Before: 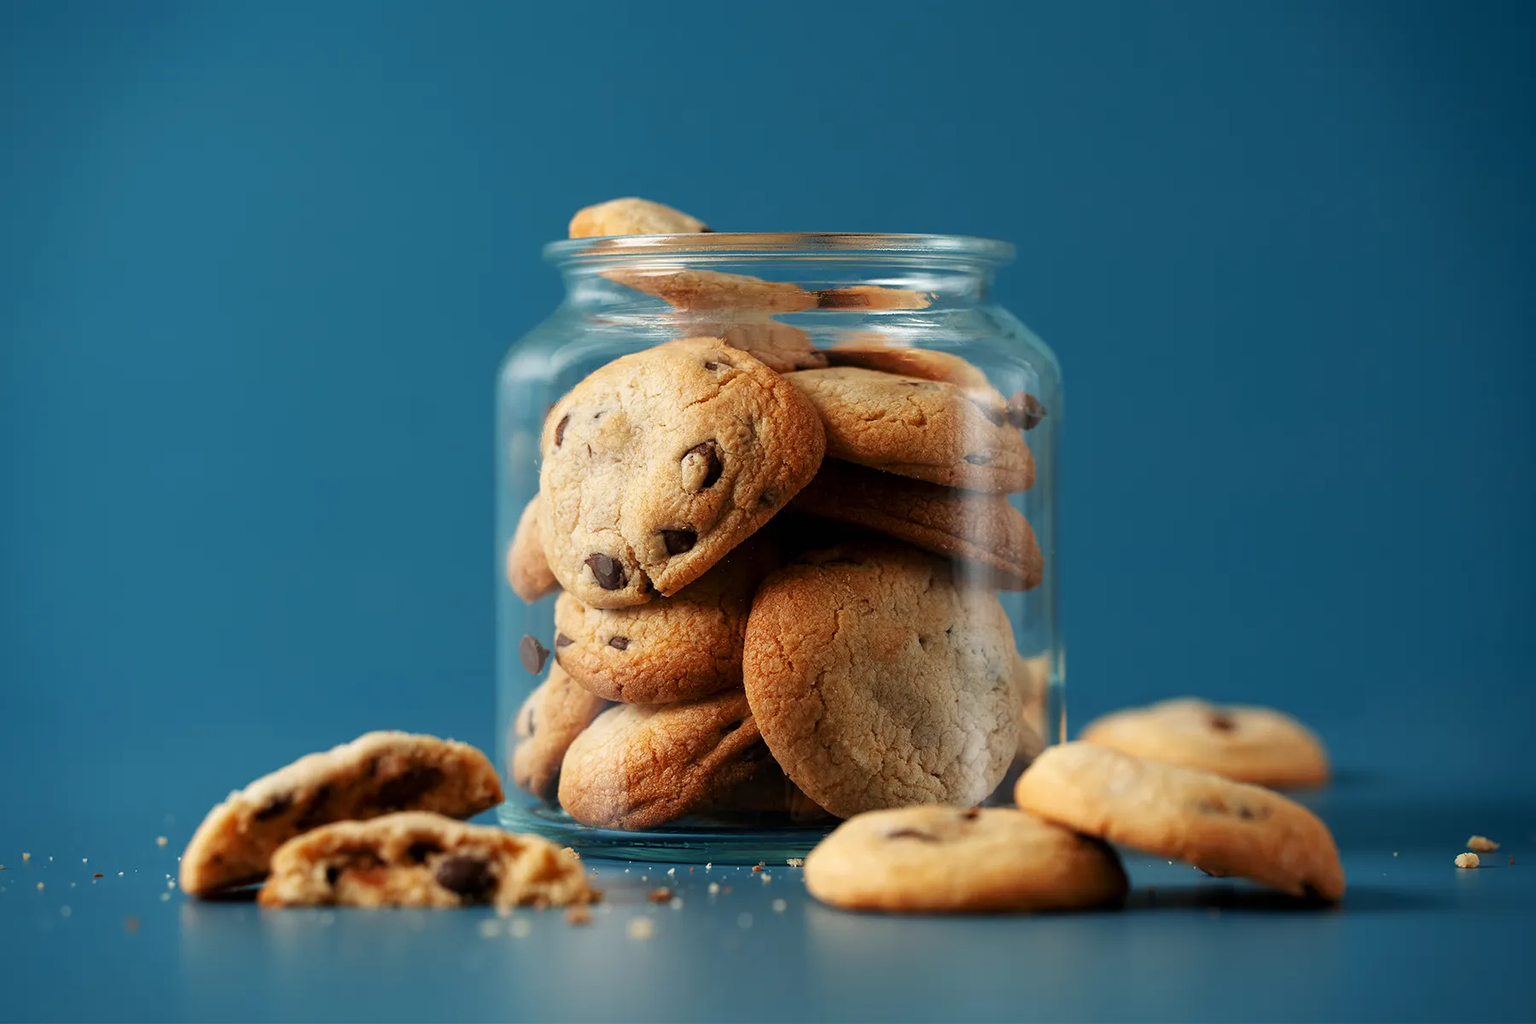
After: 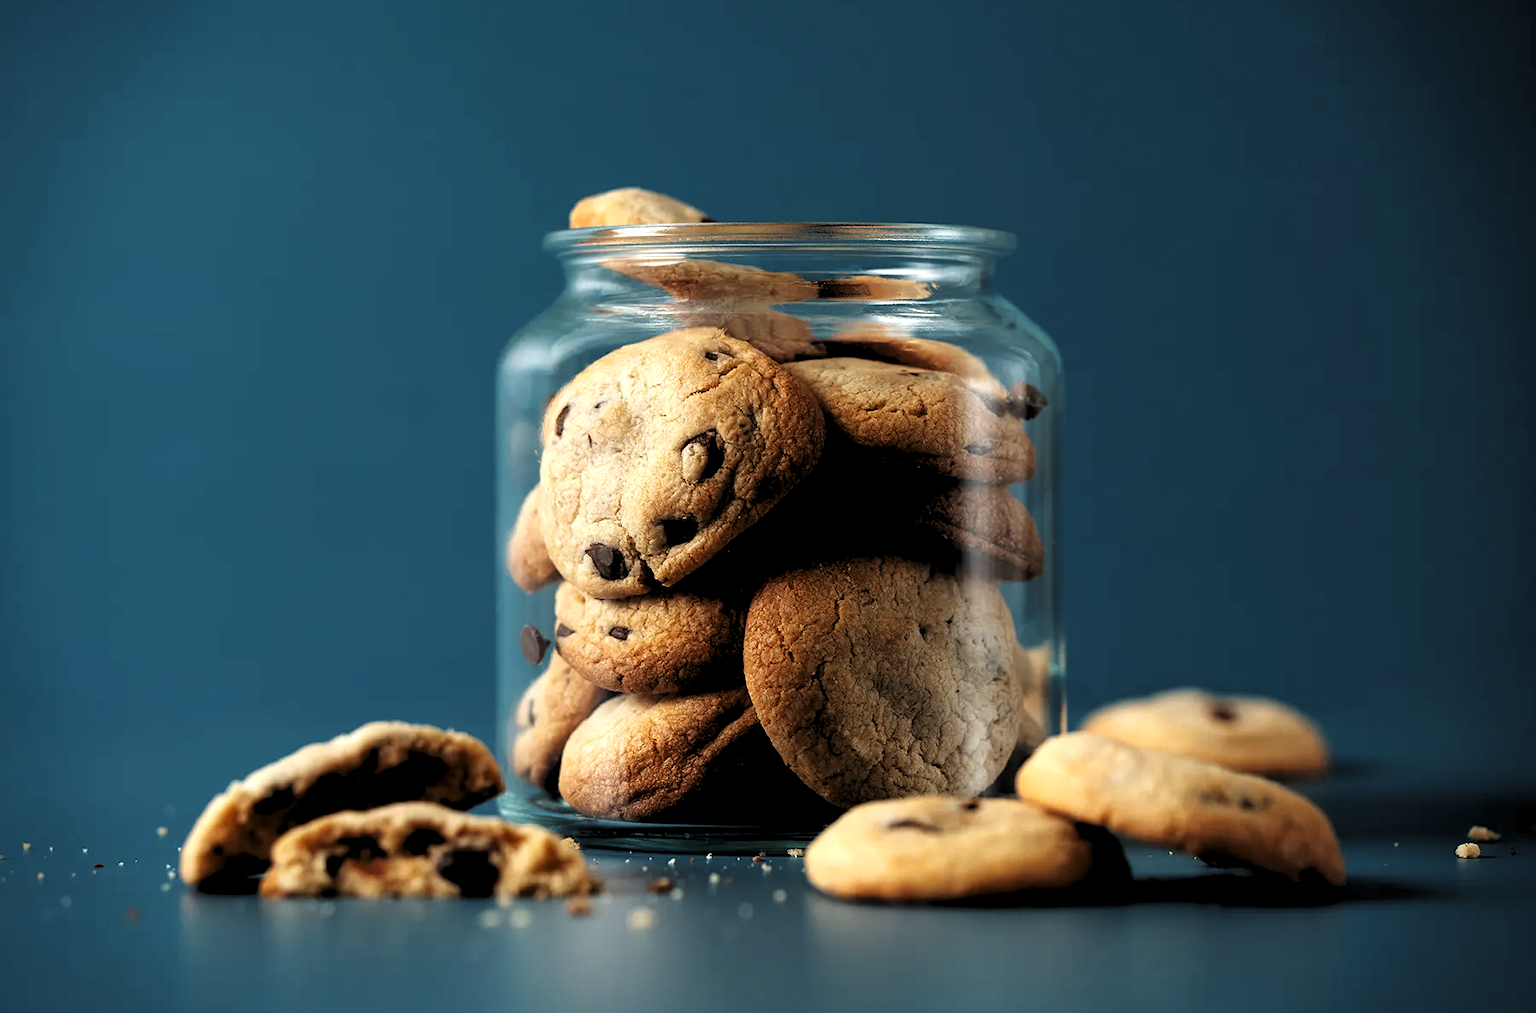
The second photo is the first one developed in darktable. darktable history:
crop: top 1.049%, right 0.001%
levels: levels [0.182, 0.542, 0.902]
